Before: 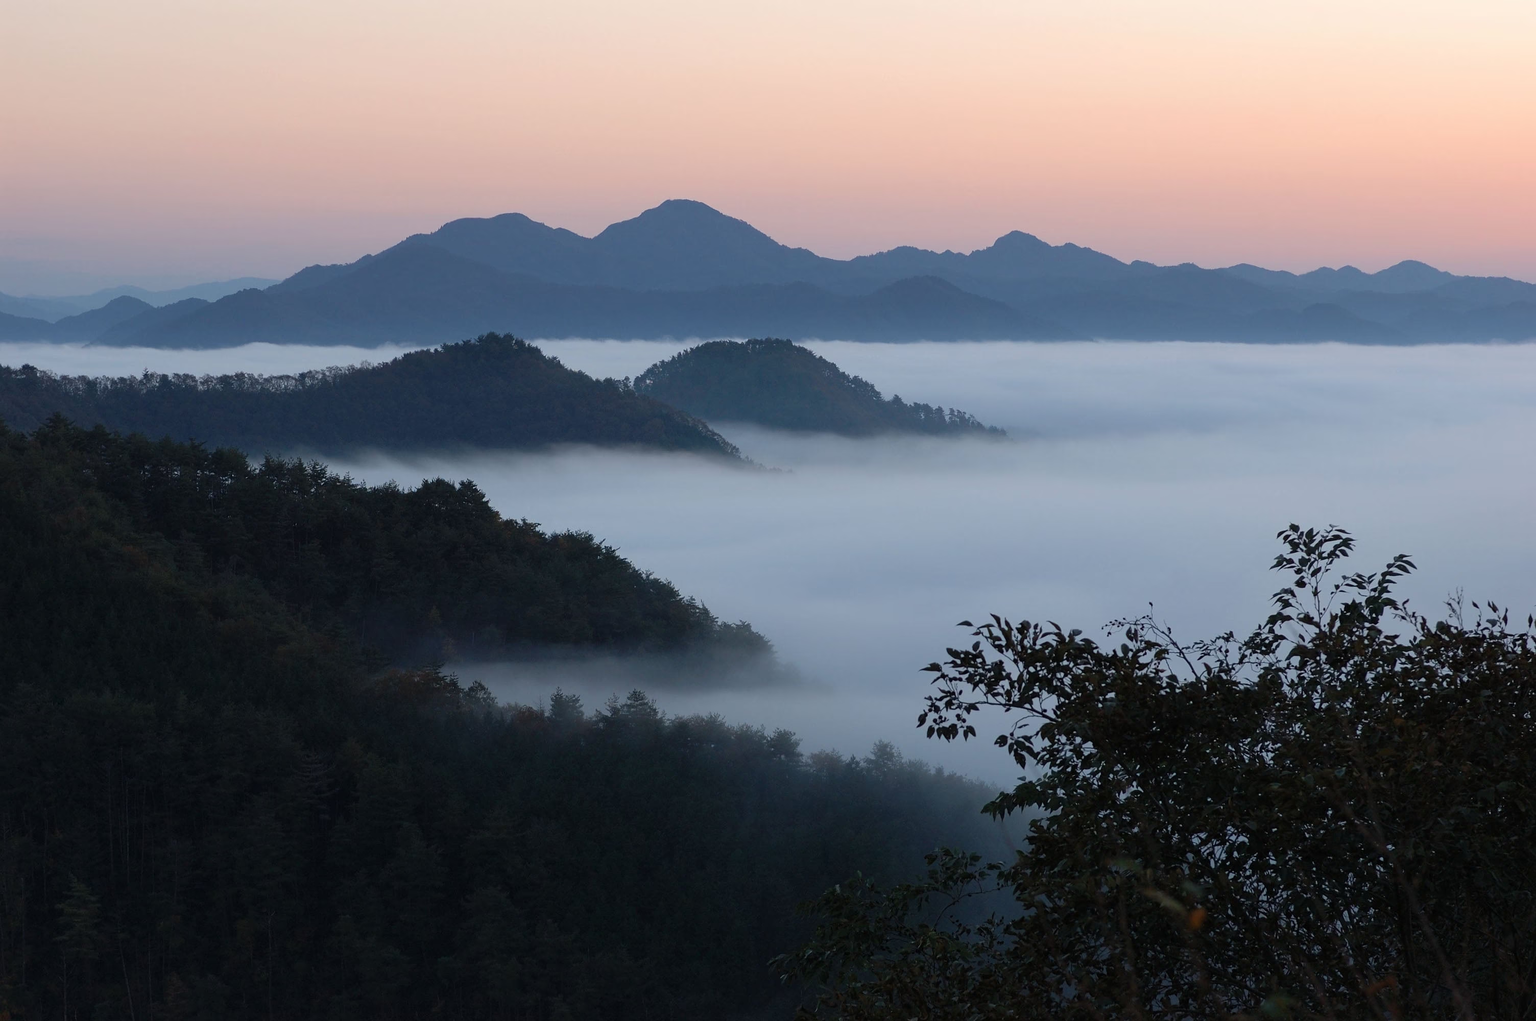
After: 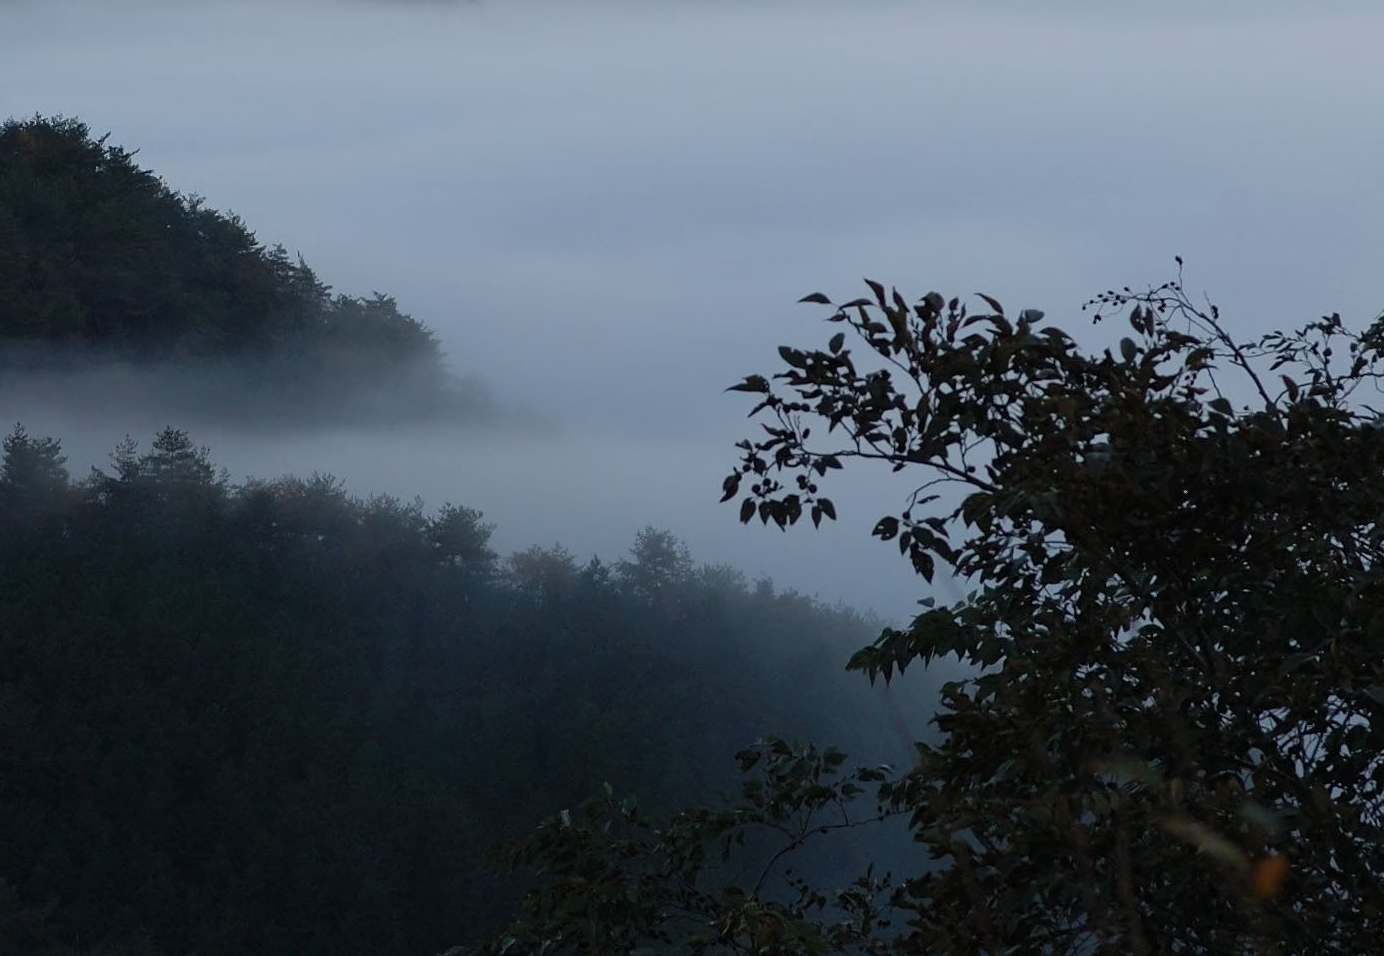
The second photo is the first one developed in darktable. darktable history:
crop: left 35.747%, top 46.174%, right 18.217%, bottom 5.99%
